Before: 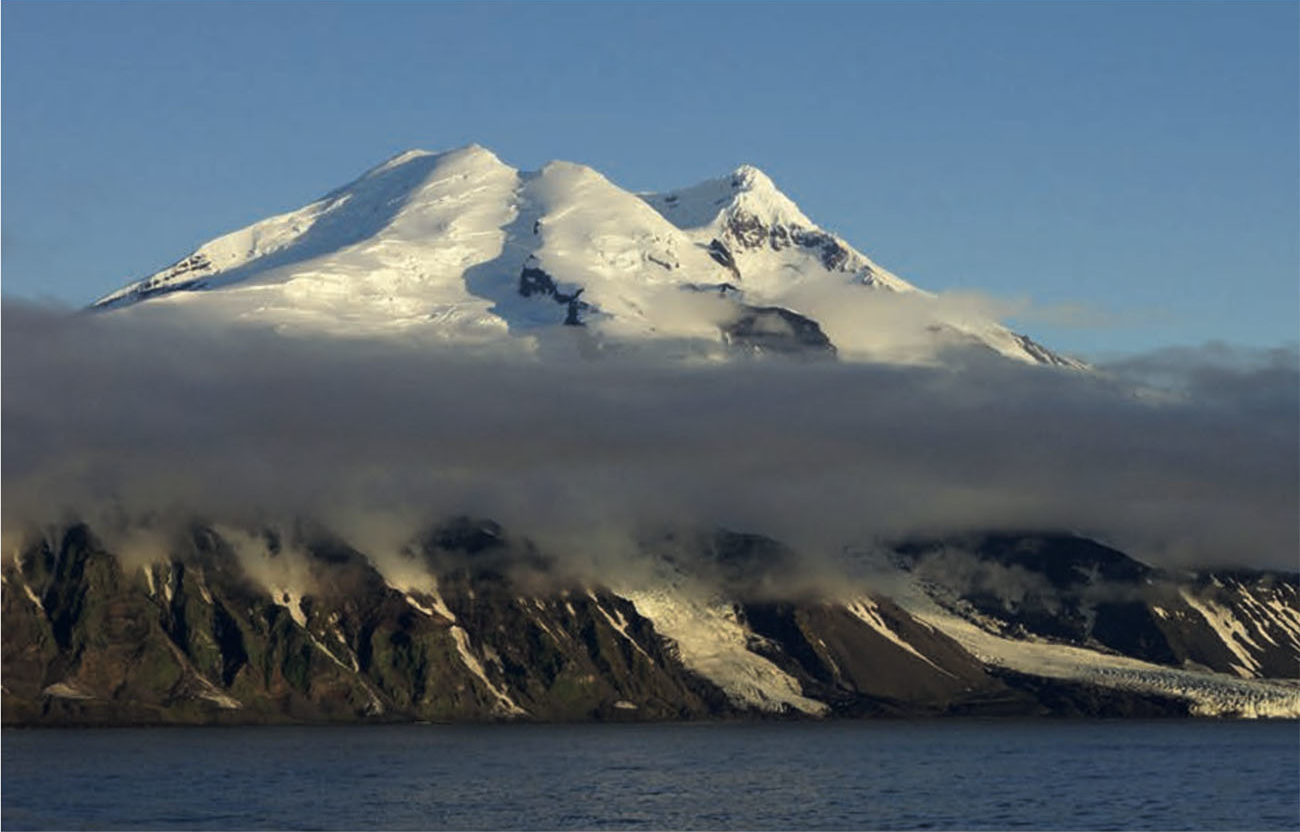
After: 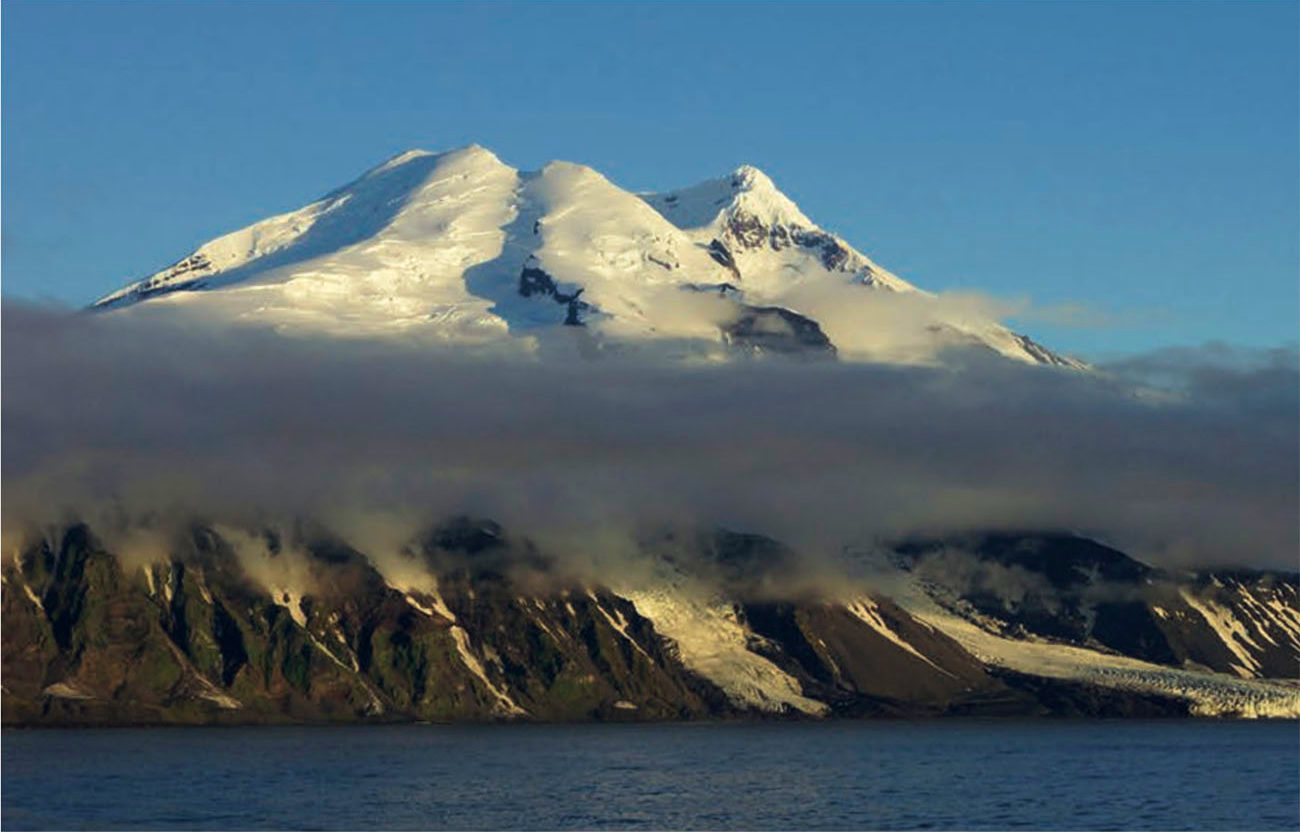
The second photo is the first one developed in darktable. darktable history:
white balance: emerald 1
velvia: on, module defaults
